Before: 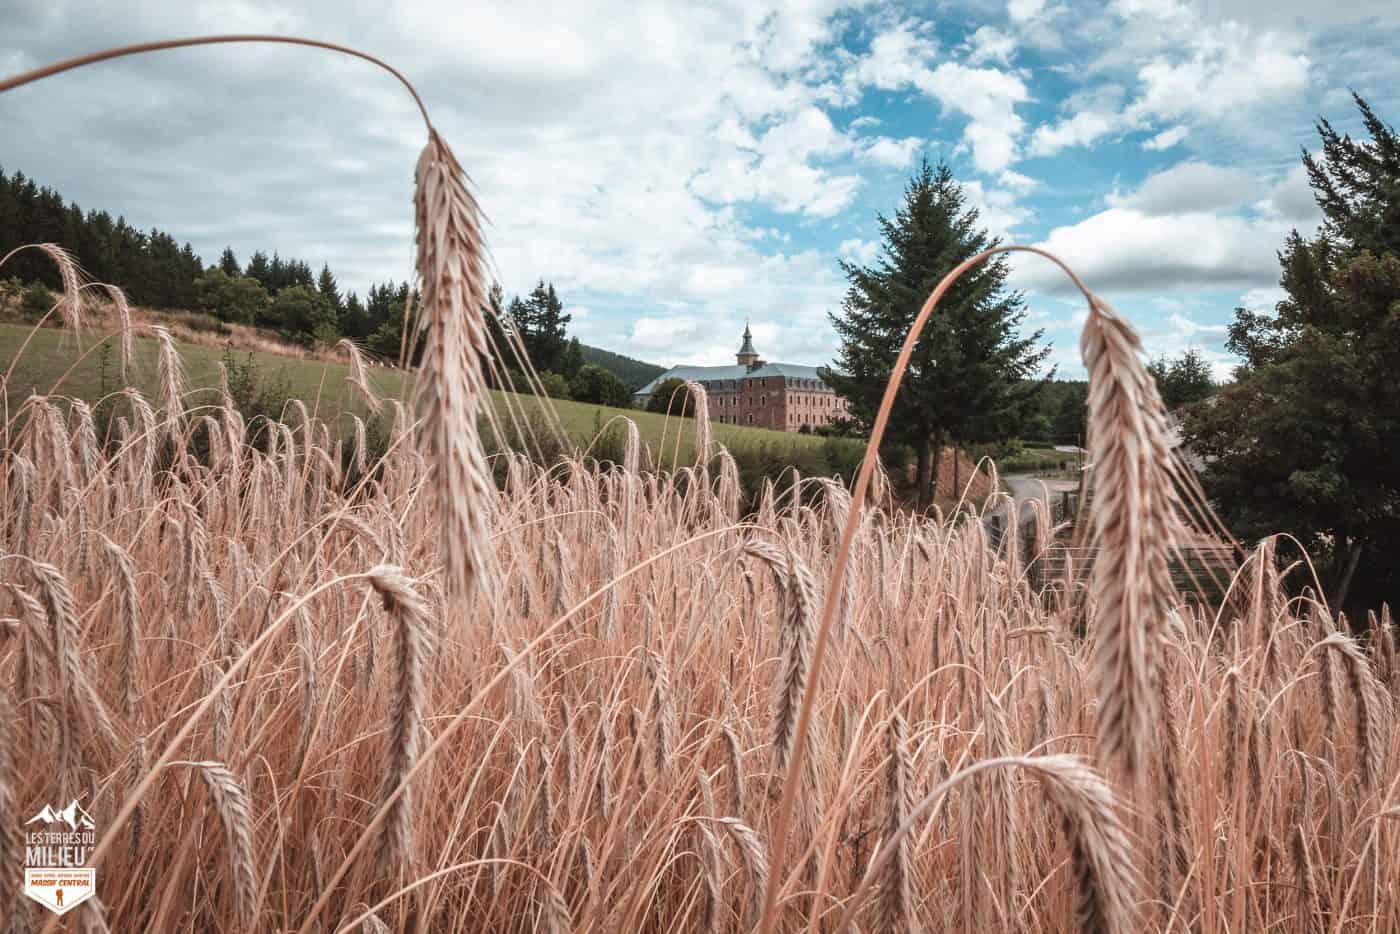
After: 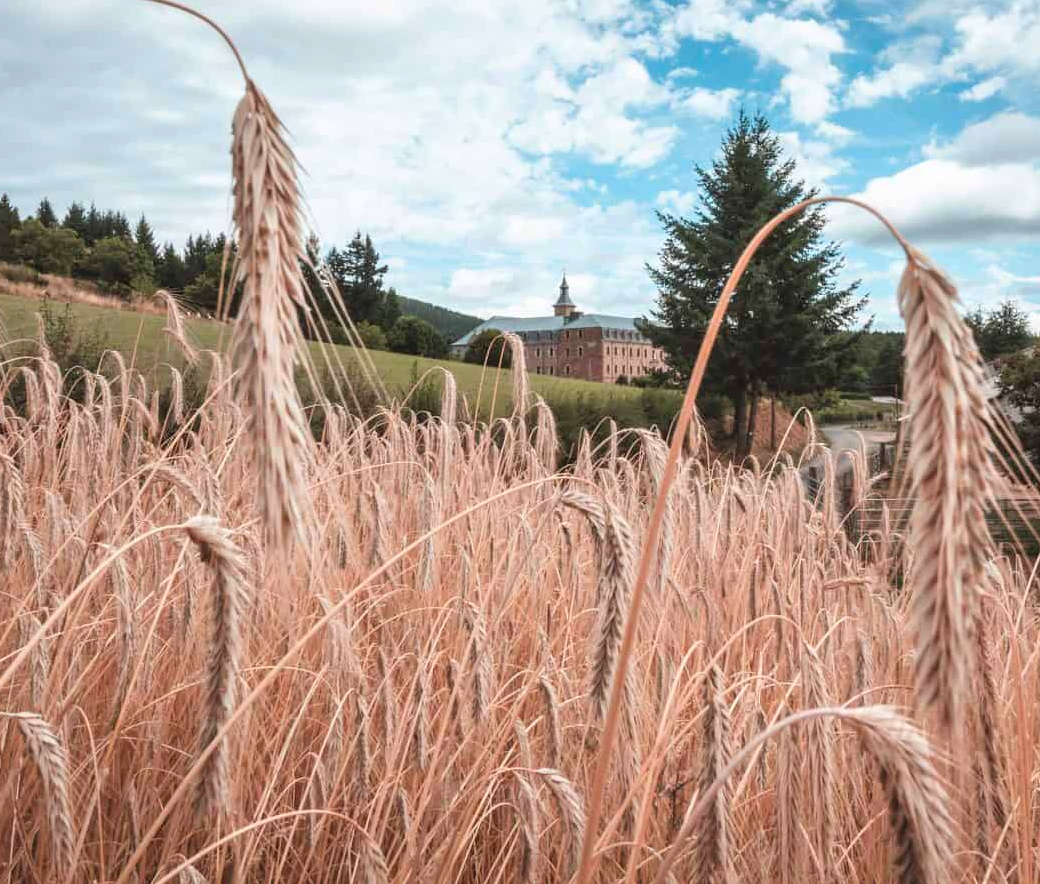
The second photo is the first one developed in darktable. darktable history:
crop and rotate: left 13.093%, top 5.308%, right 12.553%
contrast brightness saturation: contrast 0.073, brightness 0.078, saturation 0.185
